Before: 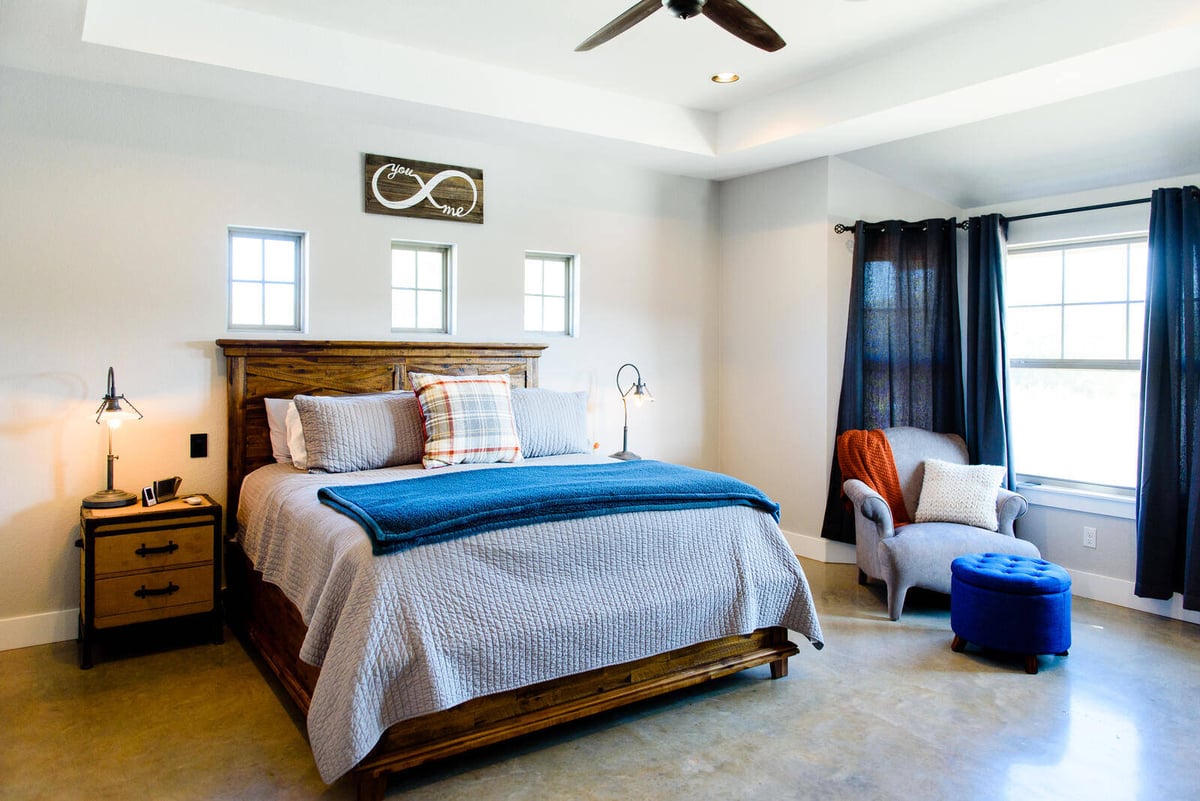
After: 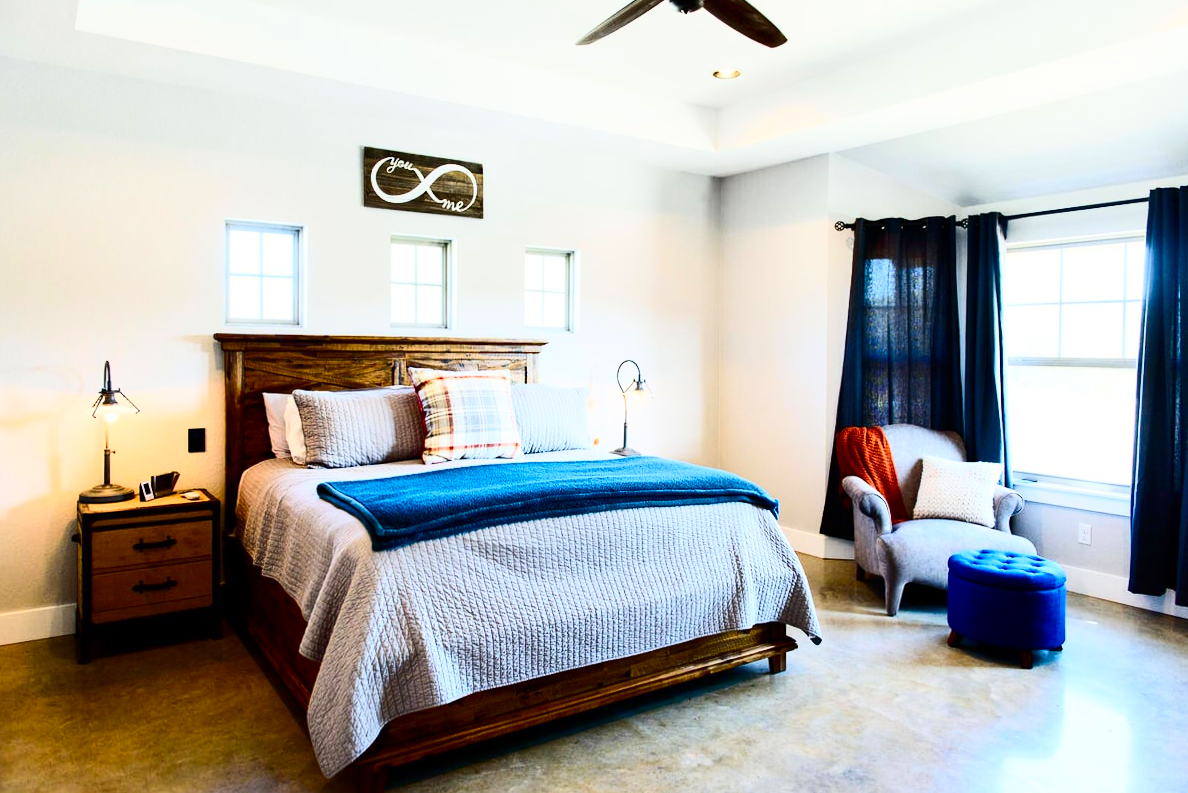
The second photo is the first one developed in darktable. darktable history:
contrast brightness saturation: contrast 0.4, brightness 0.05, saturation 0.25
rotate and perspective: rotation 0.174°, lens shift (vertical) 0.013, lens shift (horizontal) 0.019, shear 0.001, automatic cropping original format, crop left 0.007, crop right 0.991, crop top 0.016, crop bottom 0.997
